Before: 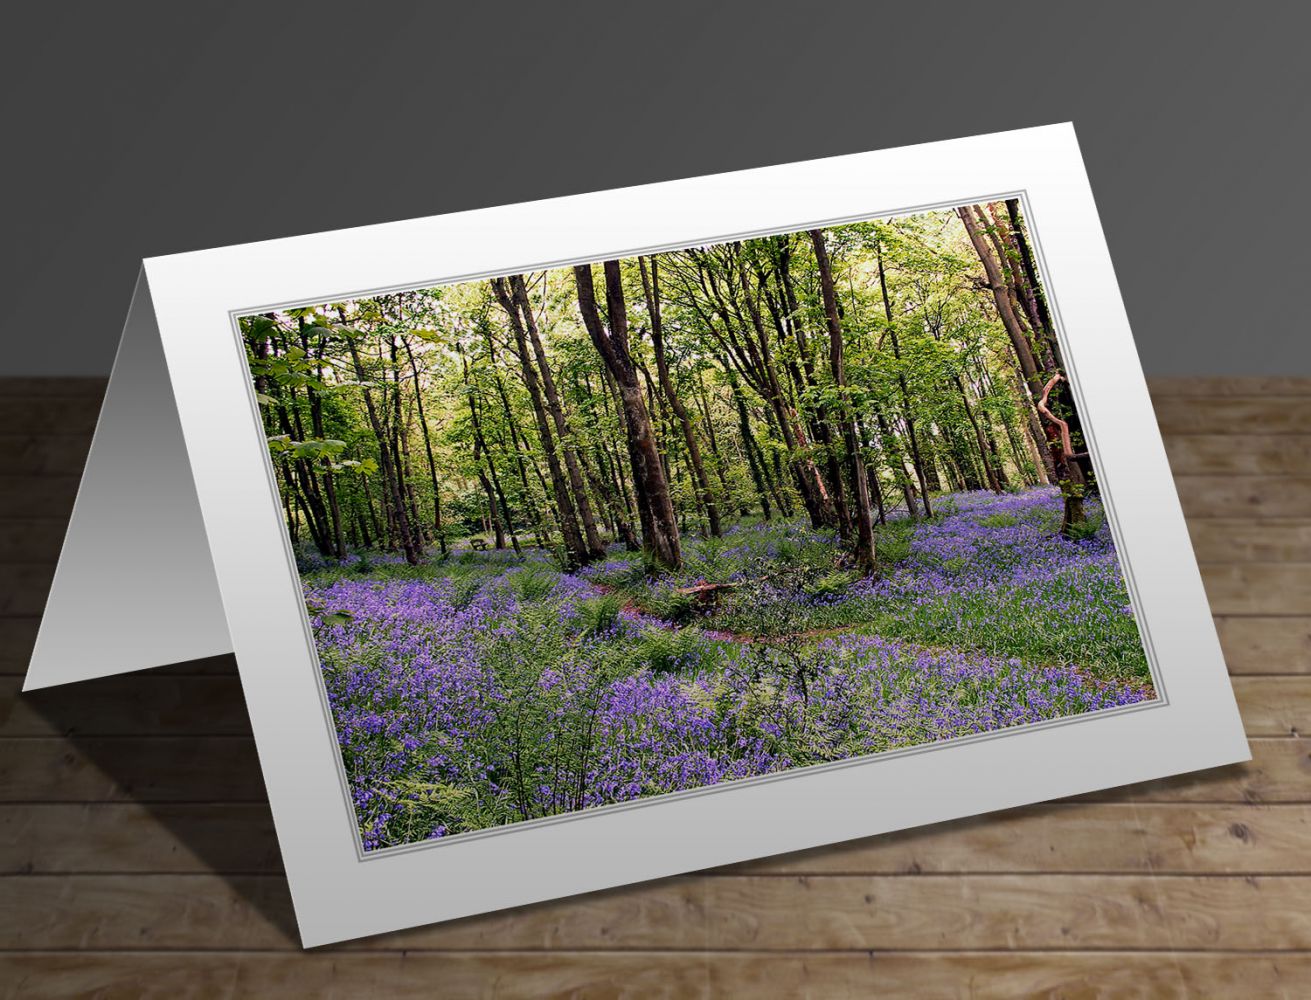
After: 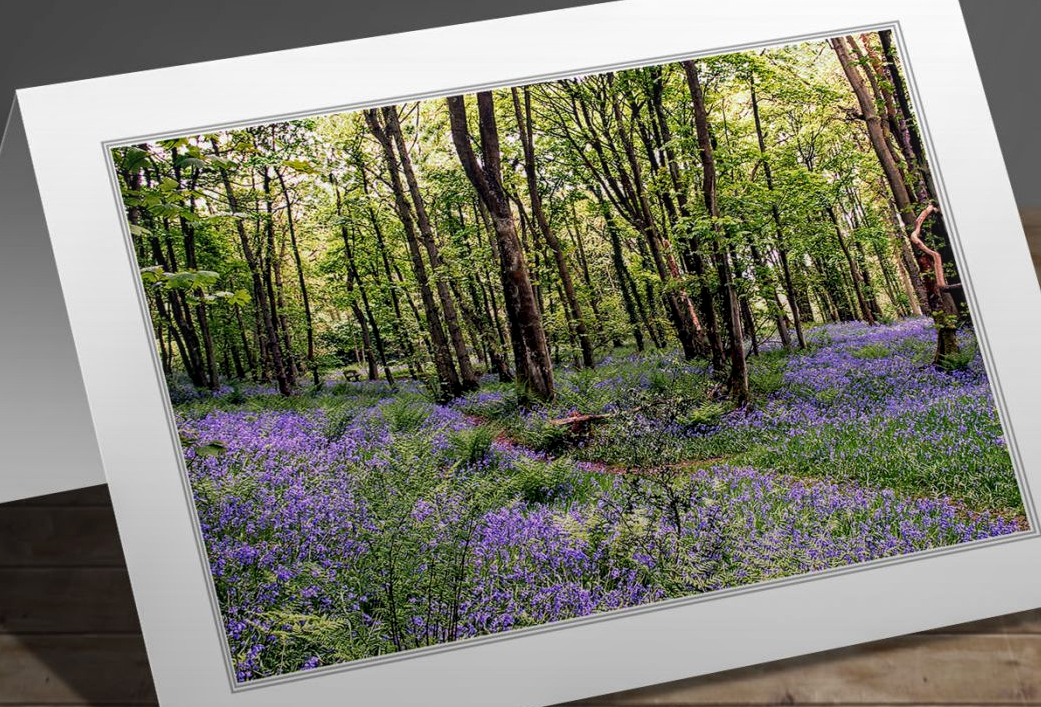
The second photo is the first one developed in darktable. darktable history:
crop: left 9.712%, top 16.928%, right 10.845%, bottom 12.332%
local contrast: on, module defaults
